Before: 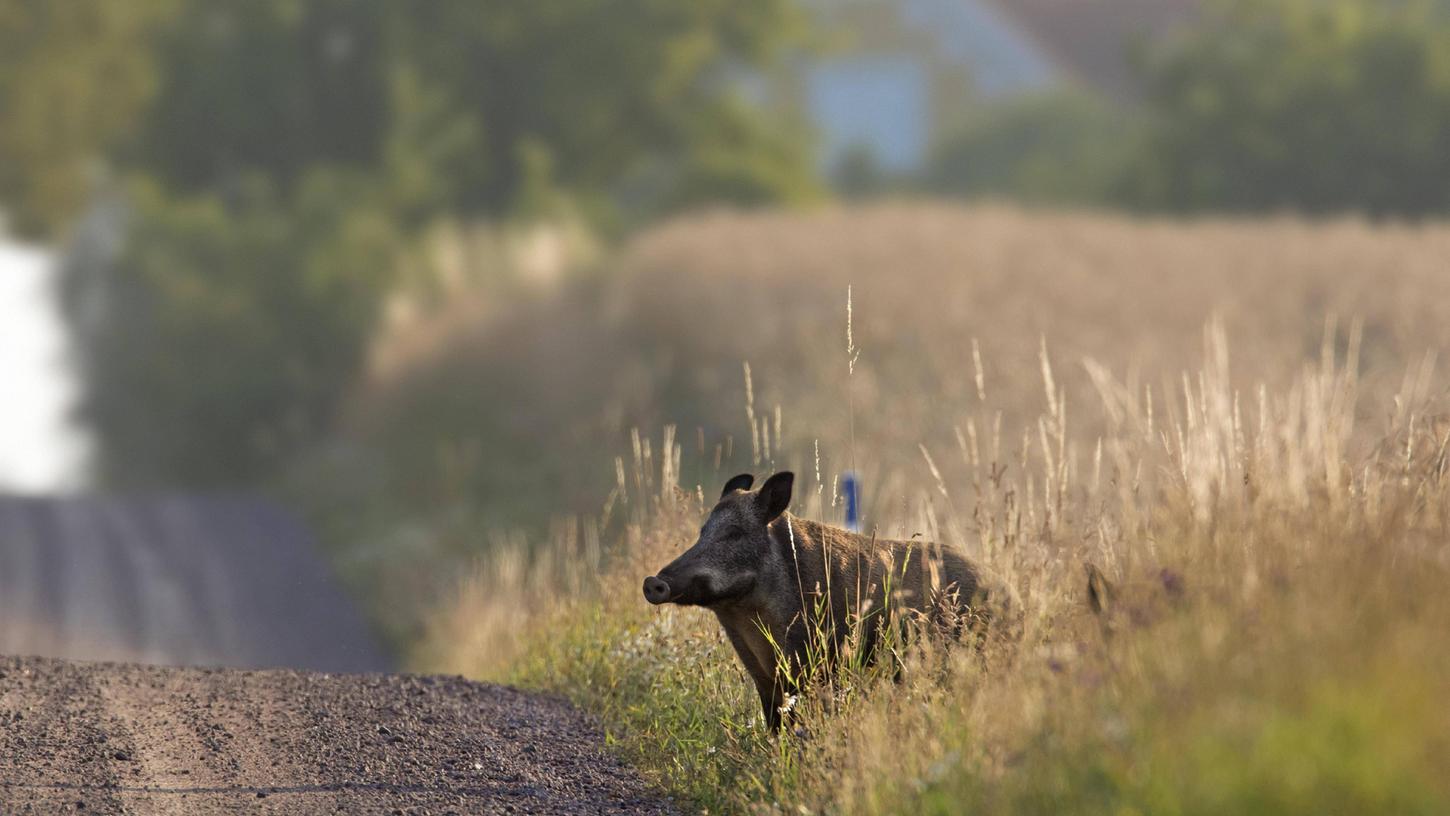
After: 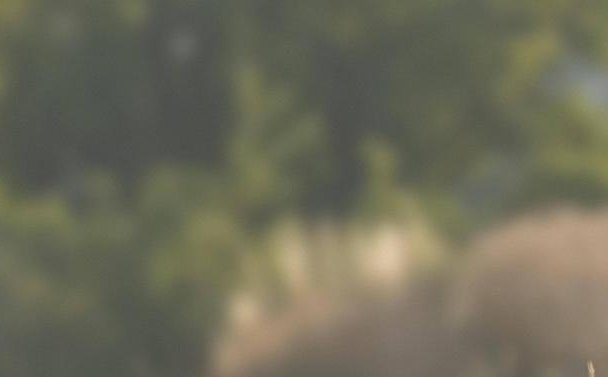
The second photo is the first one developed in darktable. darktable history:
sharpen: on, module defaults
crop and rotate: left 10.817%, top 0.062%, right 47.194%, bottom 53.626%
